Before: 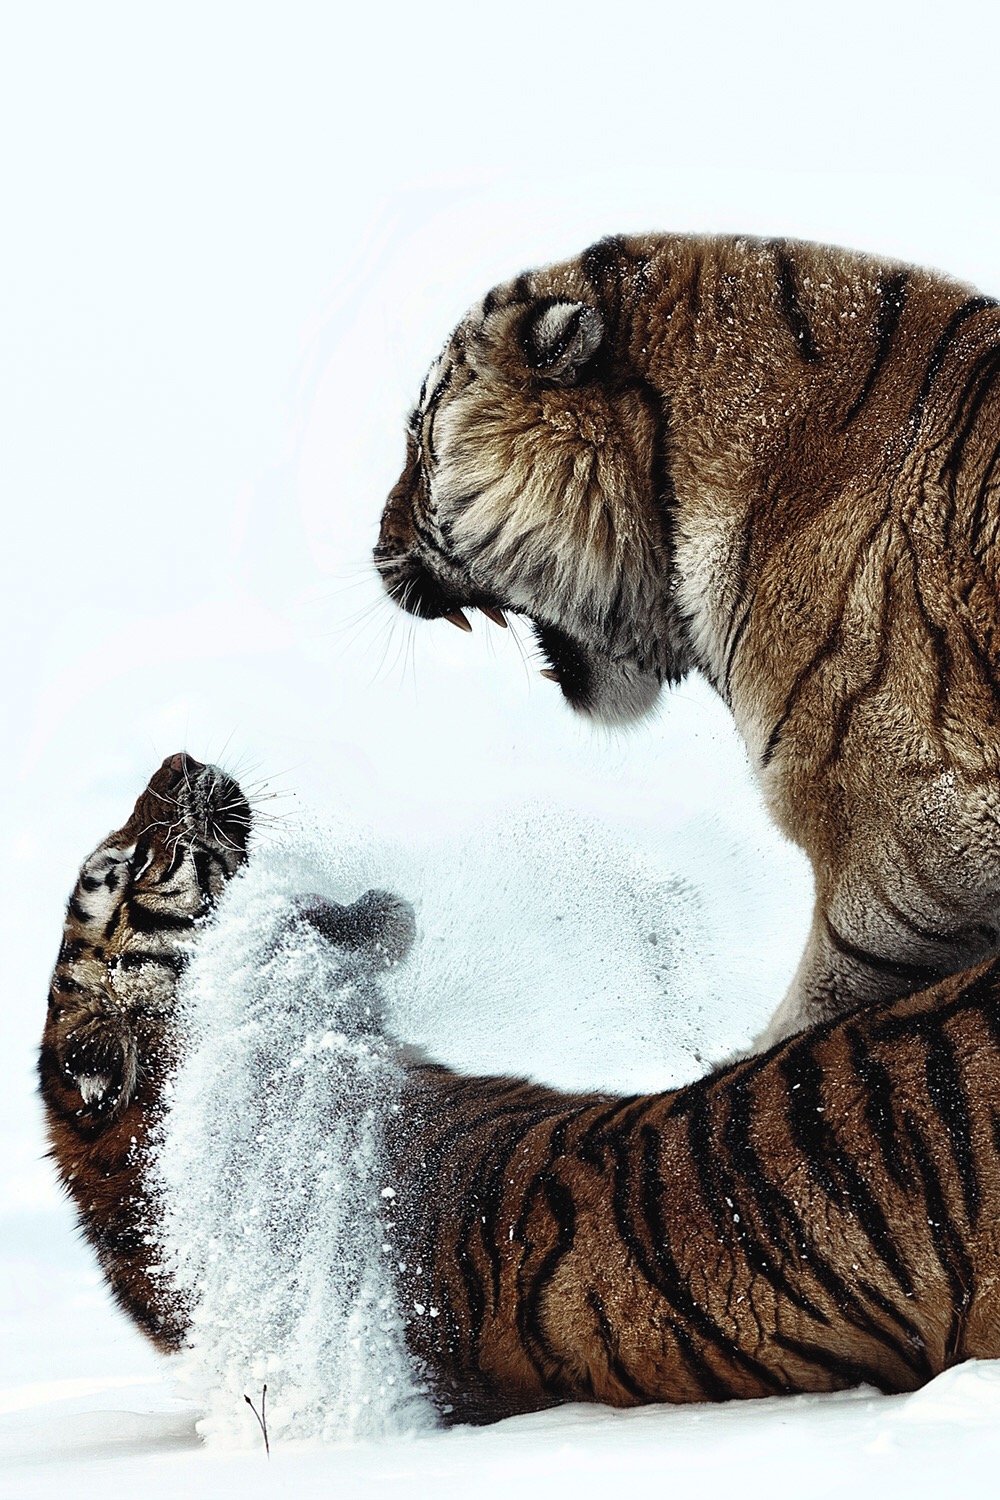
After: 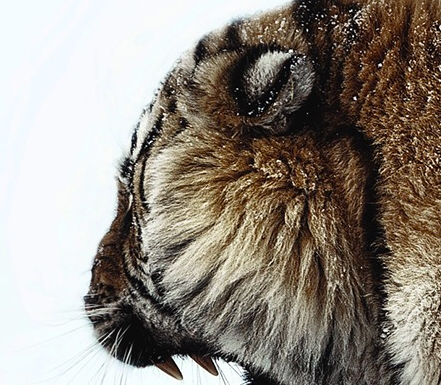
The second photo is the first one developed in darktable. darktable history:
crop: left 28.996%, top 16.842%, right 26.831%, bottom 57.487%
color balance rgb: linear chroma grading › shadows -1.511%, linear chroma grading › highlights -14.802%, linear chroma grading › global chroma -9.981%, linear chroma grading › mid-tones -10.155%, perceptual saturation grading › global saturation 41.09%
